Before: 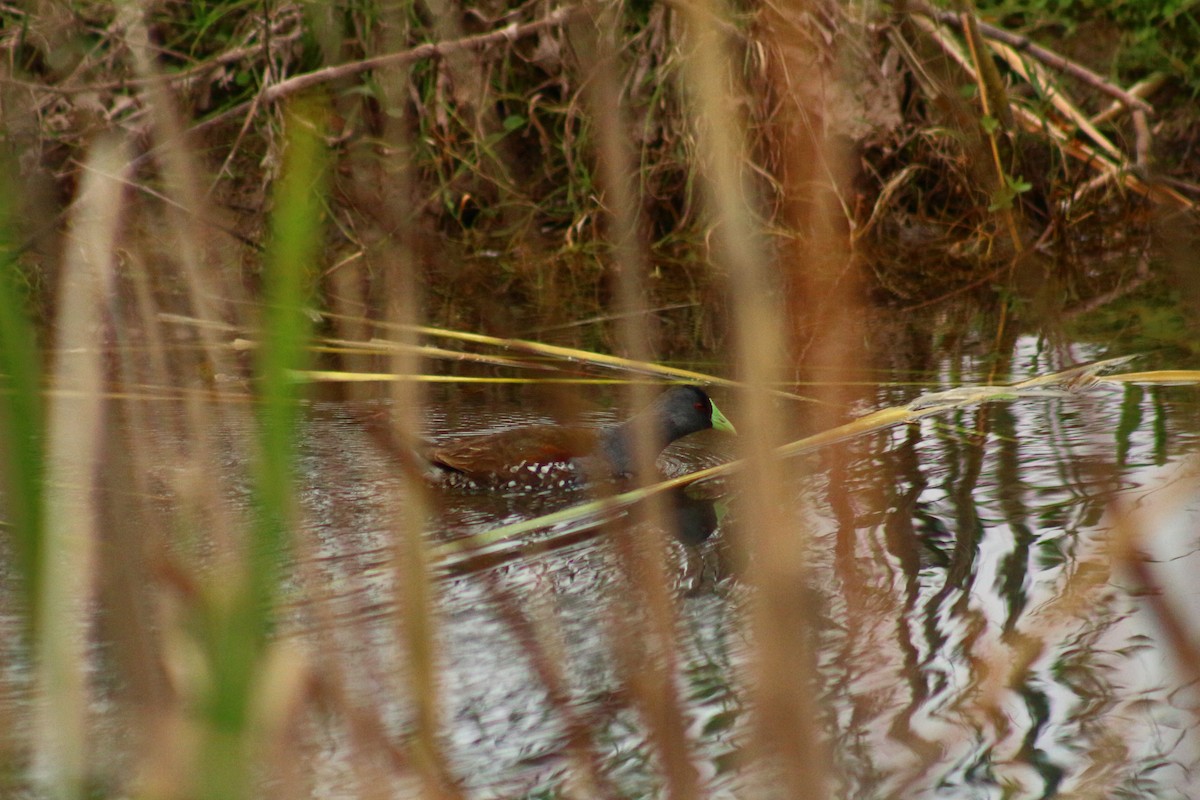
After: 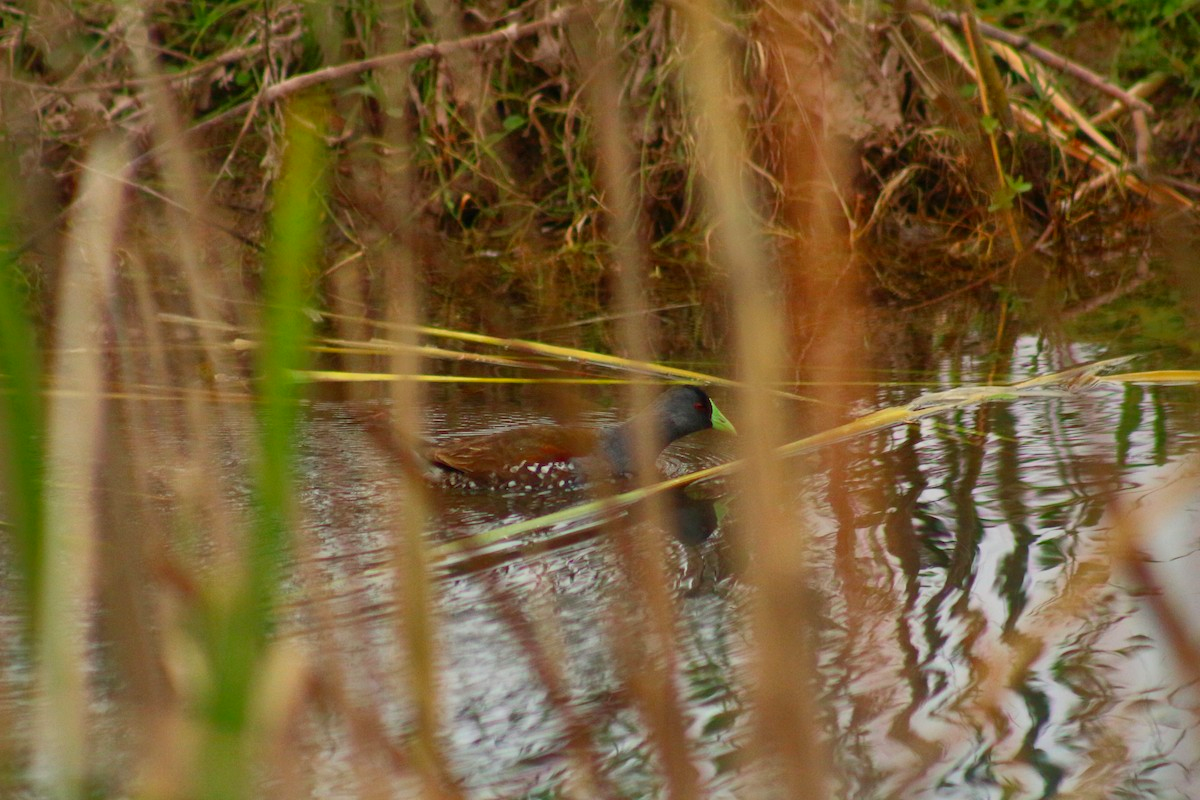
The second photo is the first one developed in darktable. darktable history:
contrast brightness saturation: saturation 0.181
shadows and highlights: shadows color adjustment 98.01%, highlights color adjustment 58.78%
